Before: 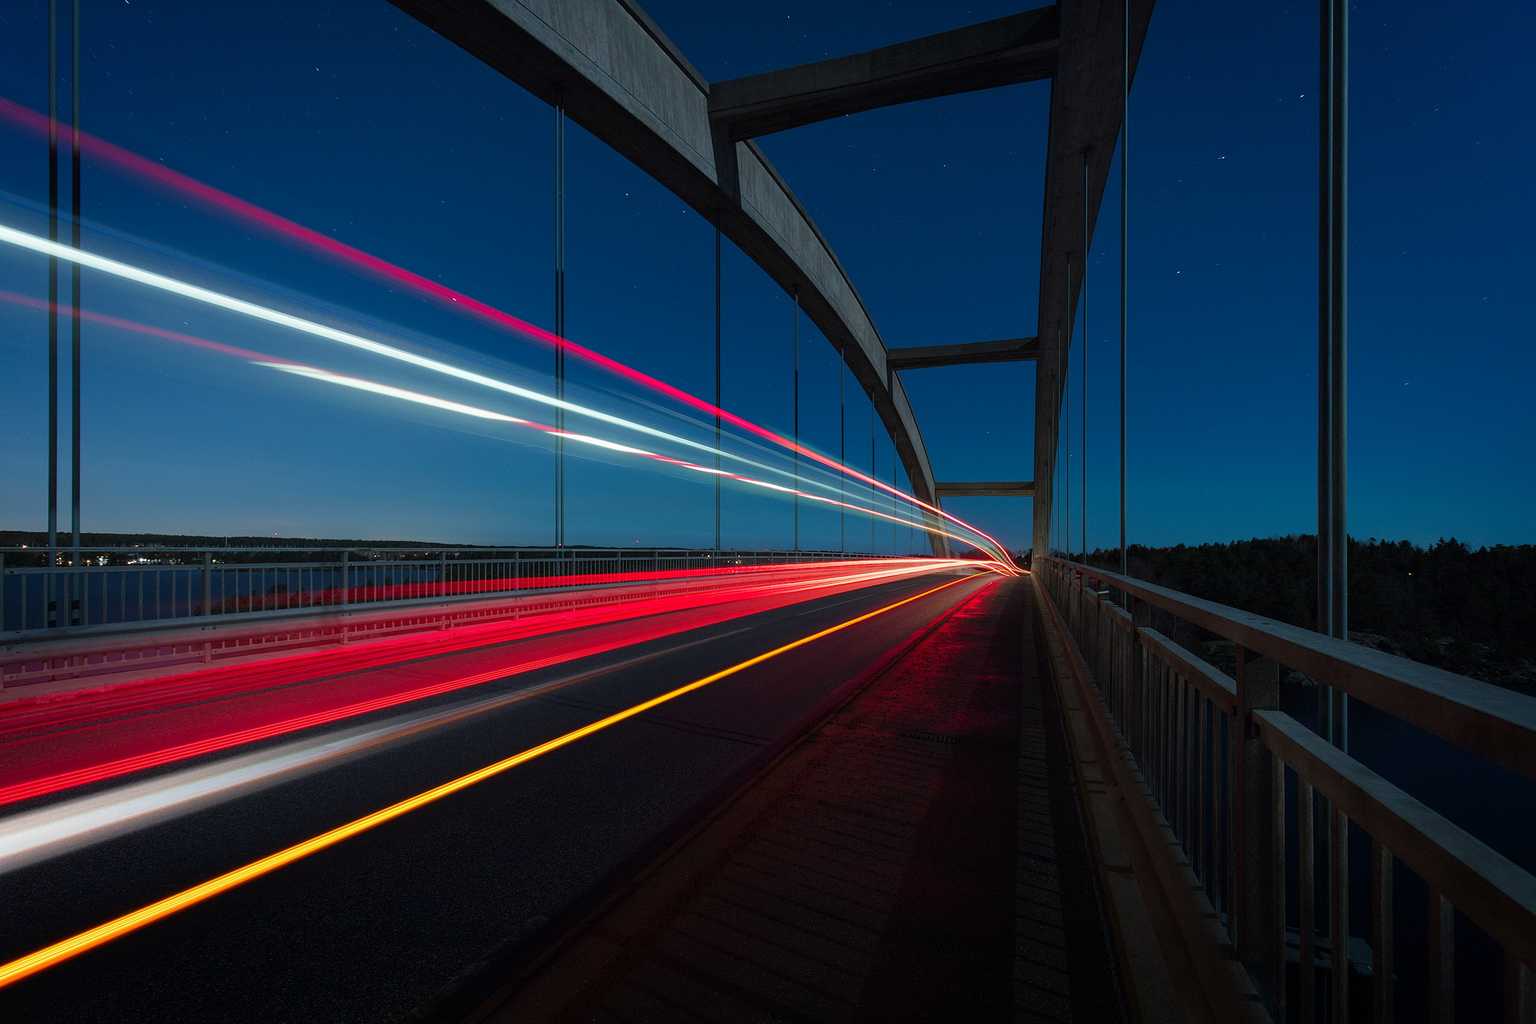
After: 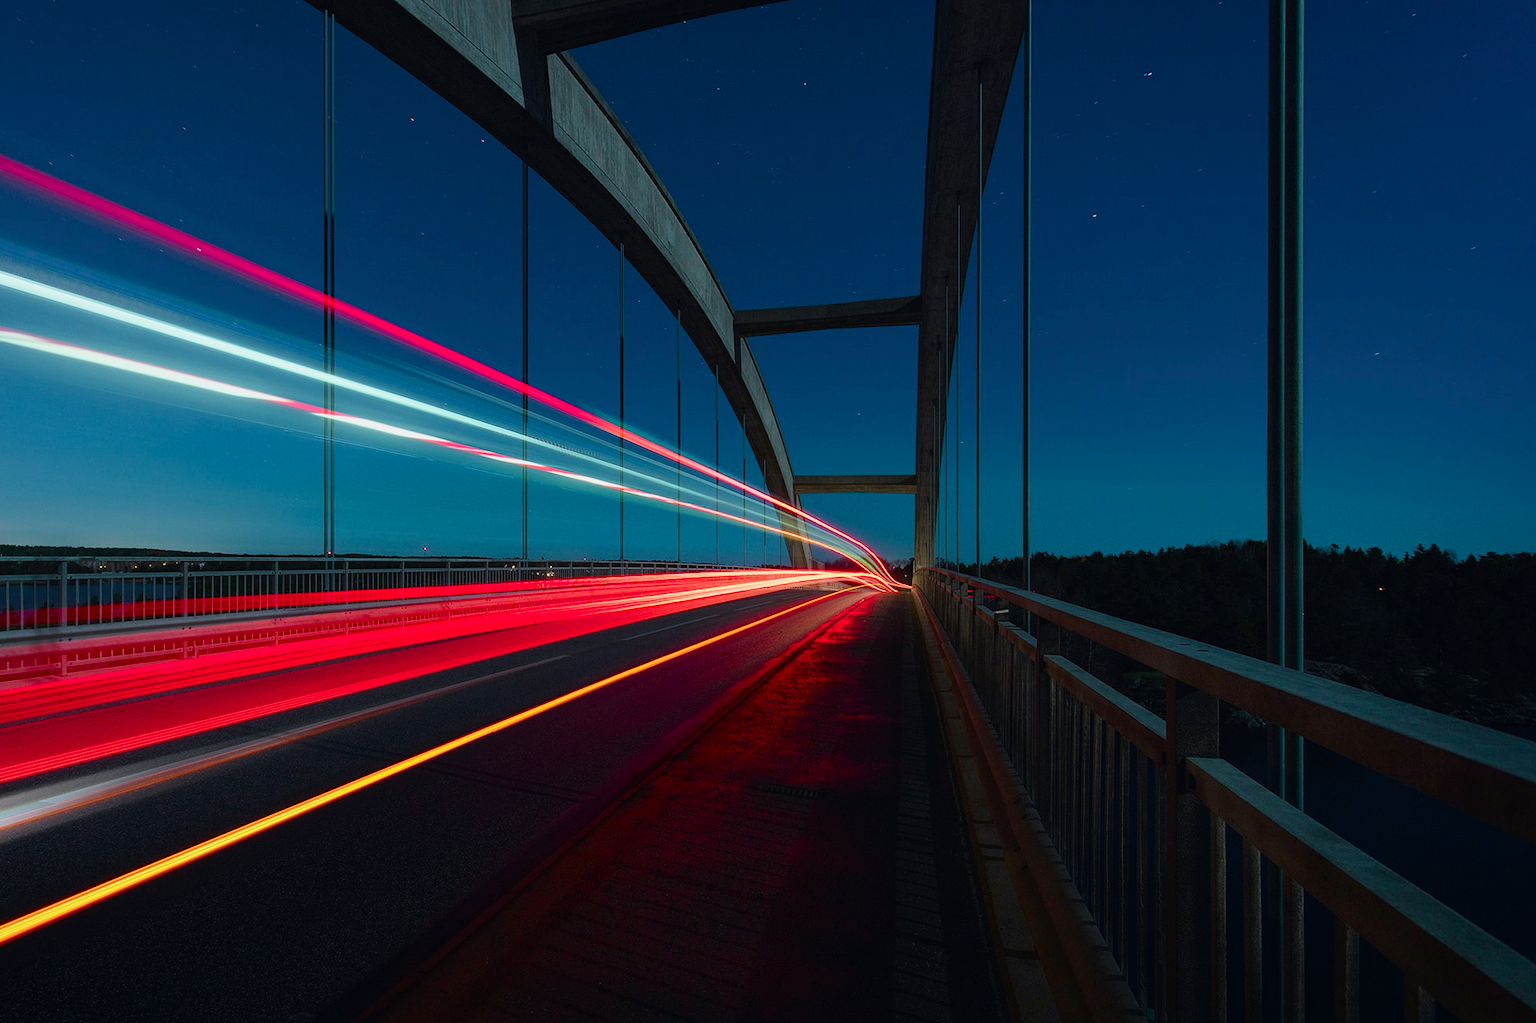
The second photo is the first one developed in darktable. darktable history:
tone curve: curves: ch0 [(0, 0.012) (0.052, 0.04) (0.107, 0.086) (0.269, 0.266) (0.471, 0.503) (0.731, 0.771) (0.921, 0.909) (0.999, 0.951)]; ch1 [(0, 0) (0.339, 0.298) (0.402, 0.363) (0.444, 0.415) (0.485, 0.469) (0.494, 0.493) (0.504, 0.501) (0.525, 0.534) (0.555, 0.593) (0.594, 0.648) (1, 1)]; ch2 [(0, 0) (0.48, 0.48) (0.504, 0.5) (0.535, 0.557) (0.581, 0.623) (0.649, 0.683) (0.824, 0.815) (1, 1)], color space Lab, independent channels, preserve colors none
crop: left 19.159%, top 9.58%, bottom 9.58%
